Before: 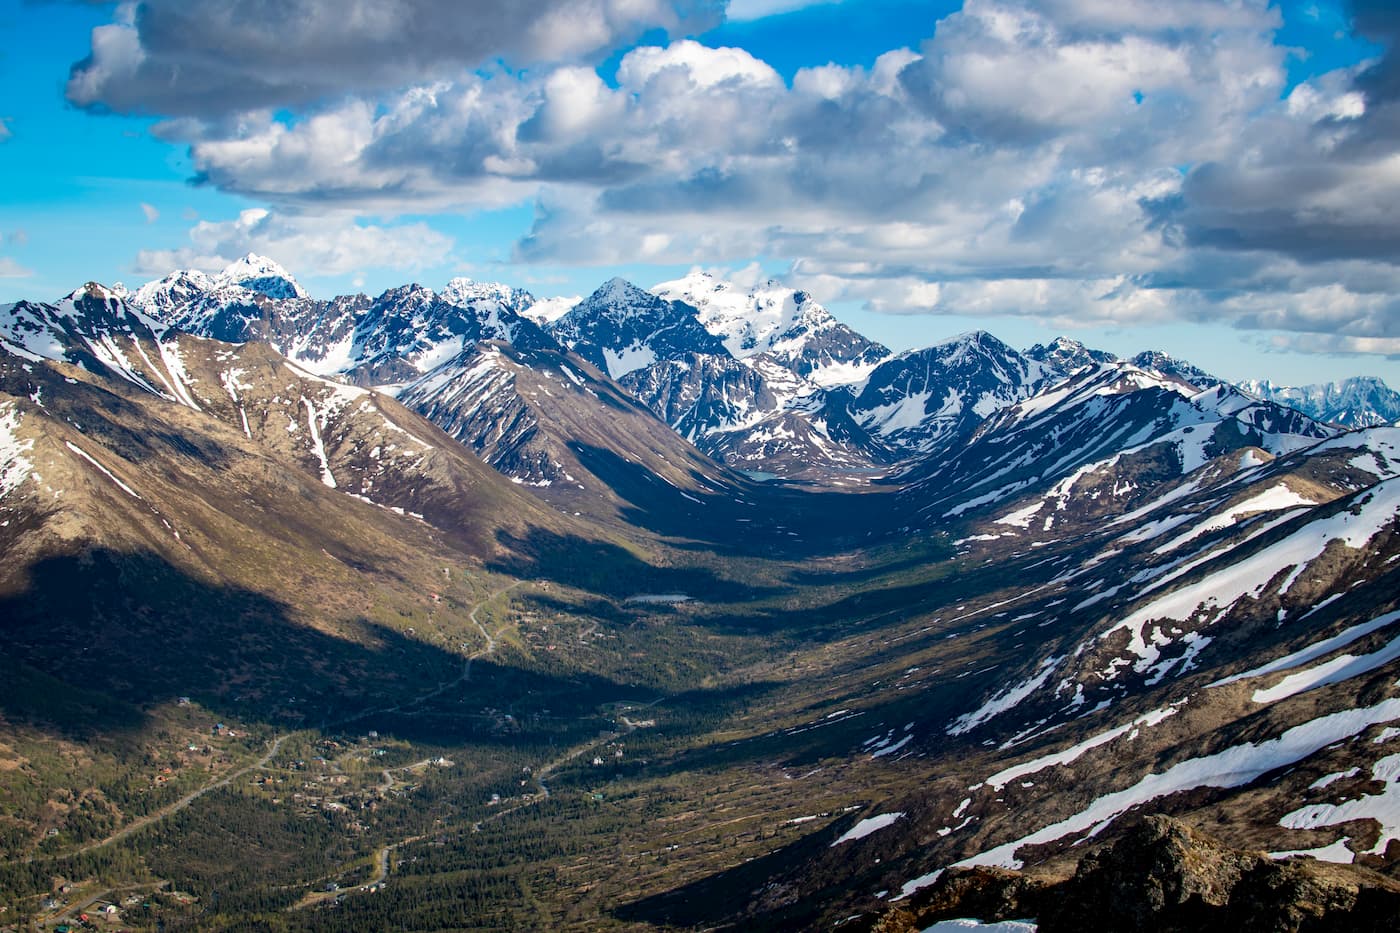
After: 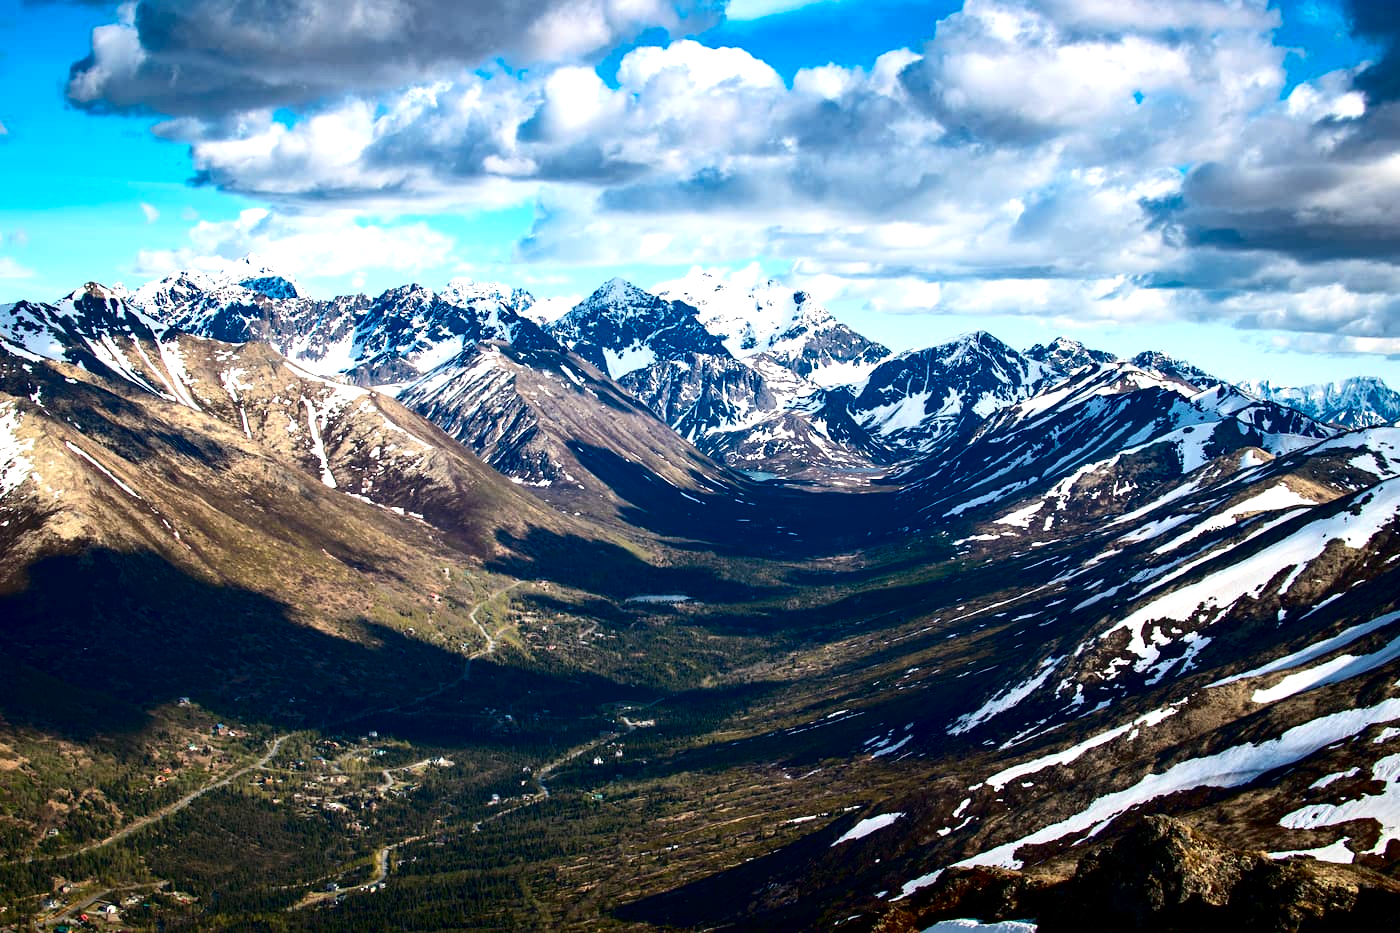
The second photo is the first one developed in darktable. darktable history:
contrast brightness saturation: contrast 0.19, brightness -0.24, saturation 0.11
exposure: black level correction 0, exposure 0.7 EV, compensate exposure bias true, compensate highlight preservation false
